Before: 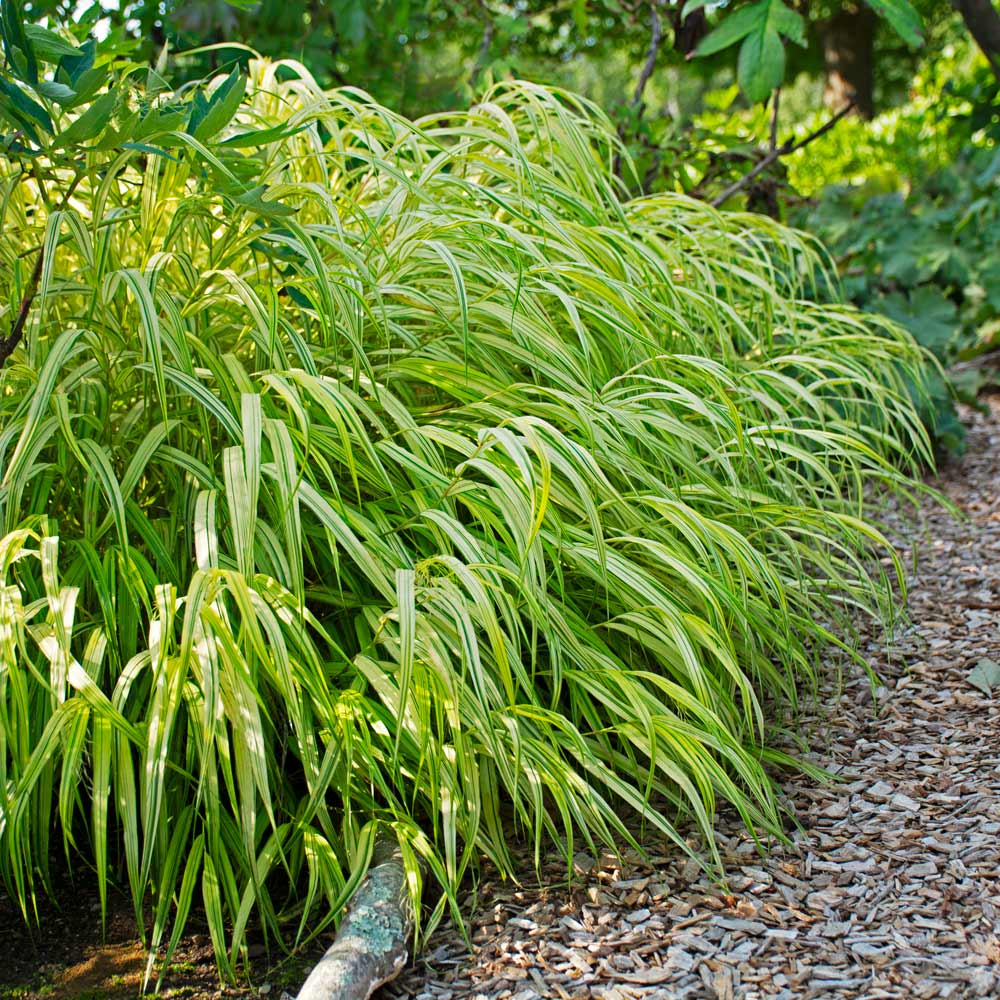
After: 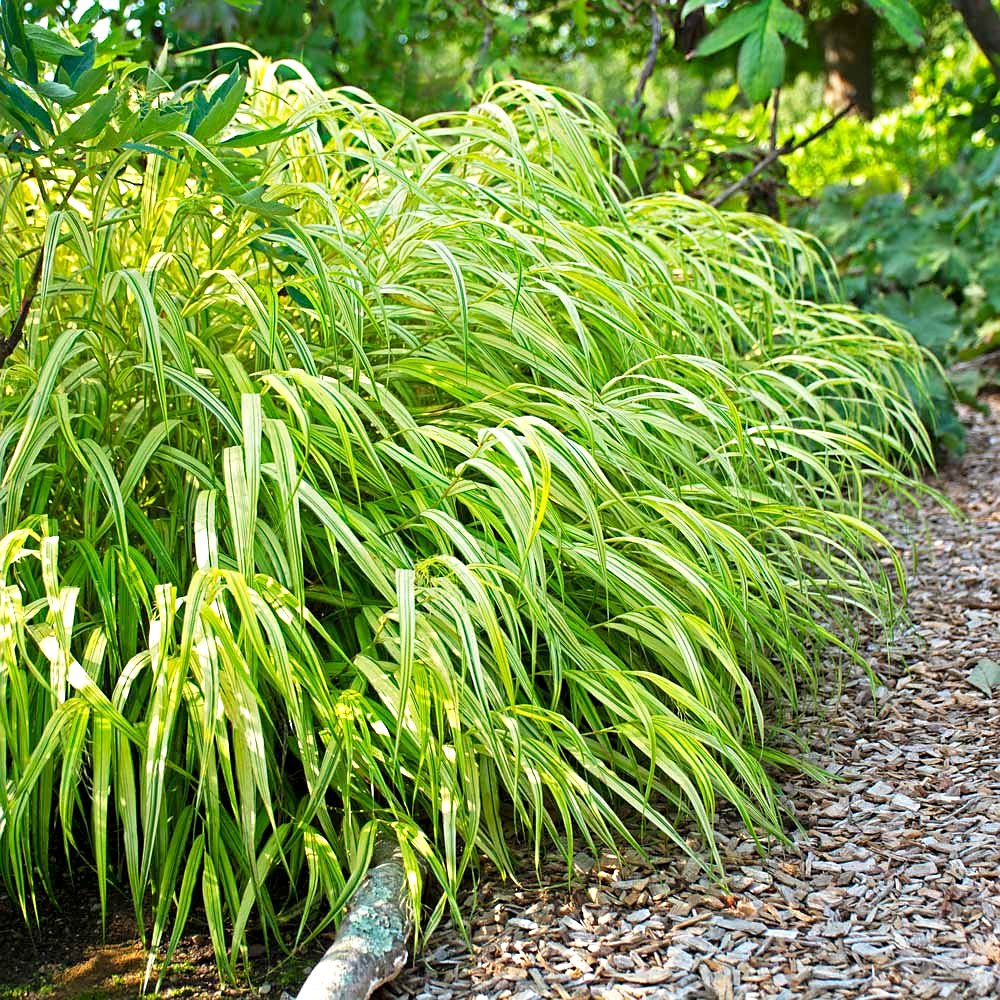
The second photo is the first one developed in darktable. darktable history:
sharpen: radius 1.02, threshold 0.959
exposure: black level correction 0.001, exposure 0.499 EV, compensate highlight preservation false
